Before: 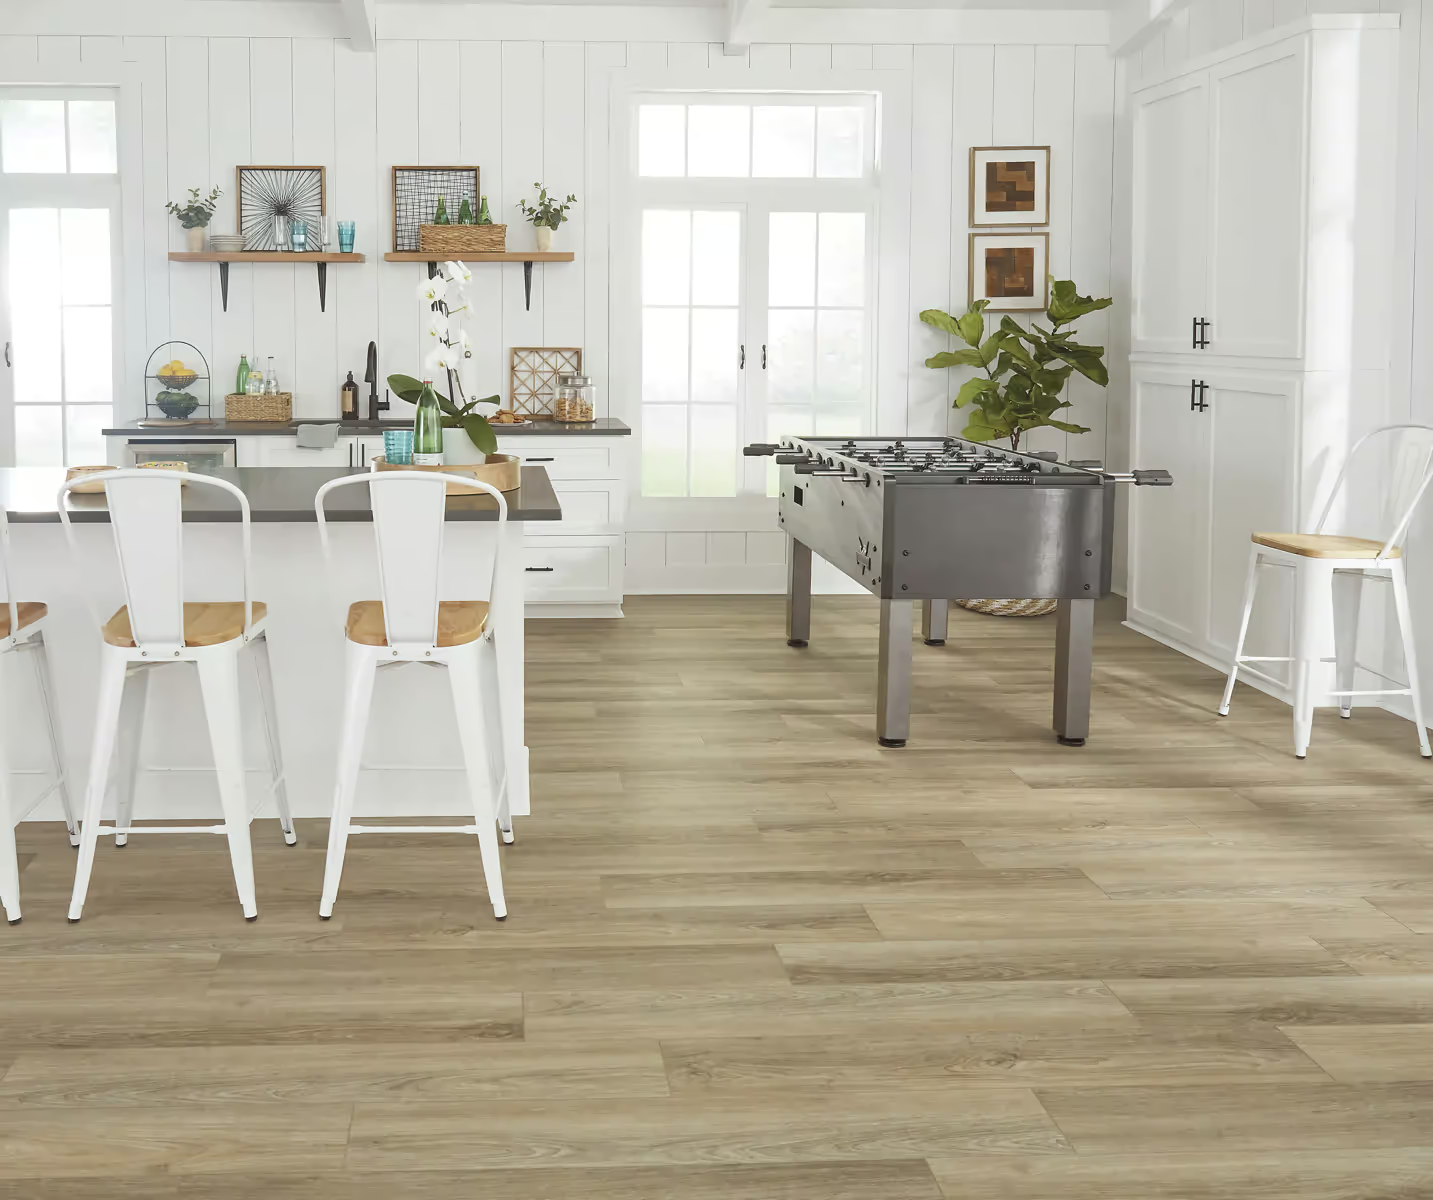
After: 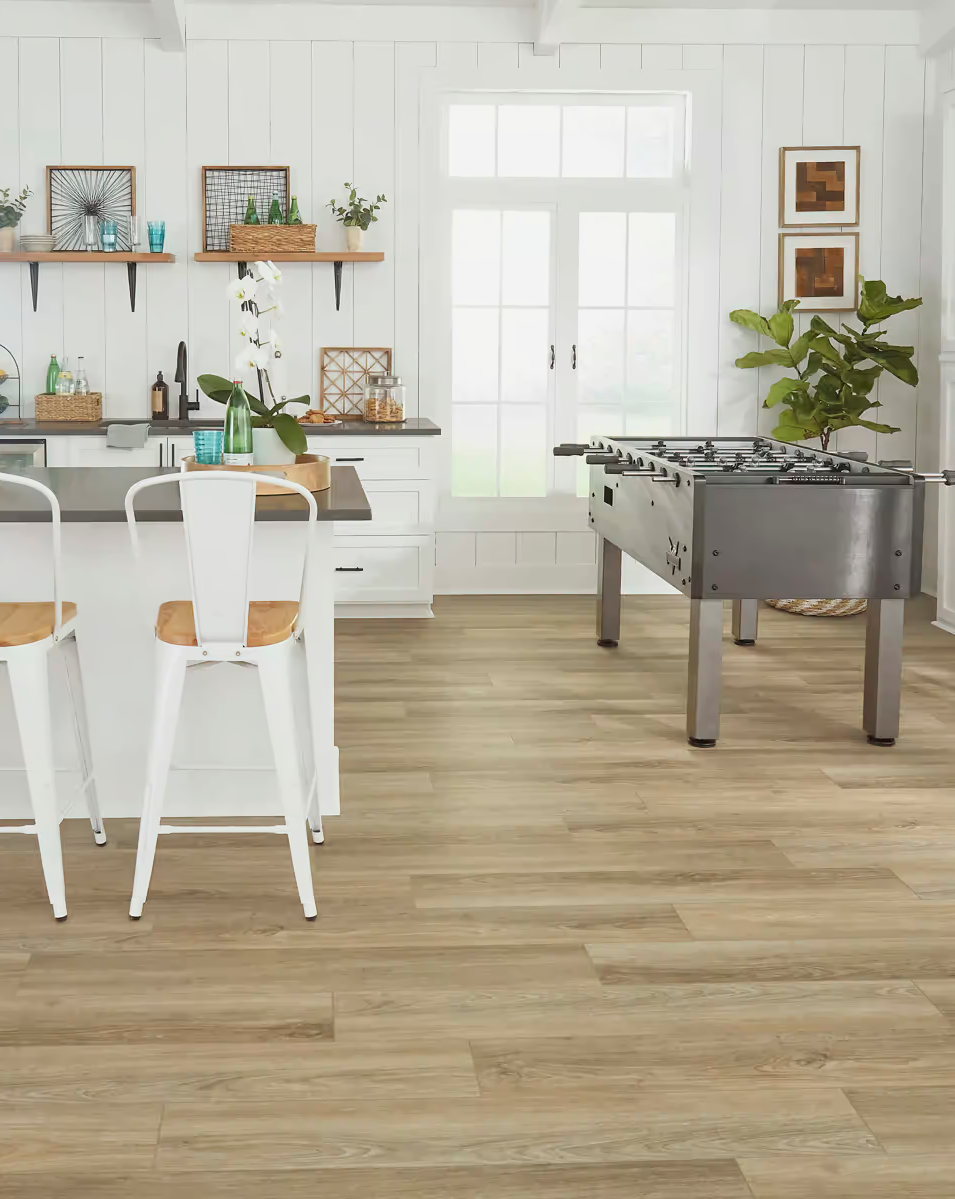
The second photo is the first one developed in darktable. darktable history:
crop and rotate: left 13.342%, right 19.991%
filmic rgb: black relative exposure -16 EV, white relative exposure 2.93 EV, hardness 10.04, color science v6 (2022)
